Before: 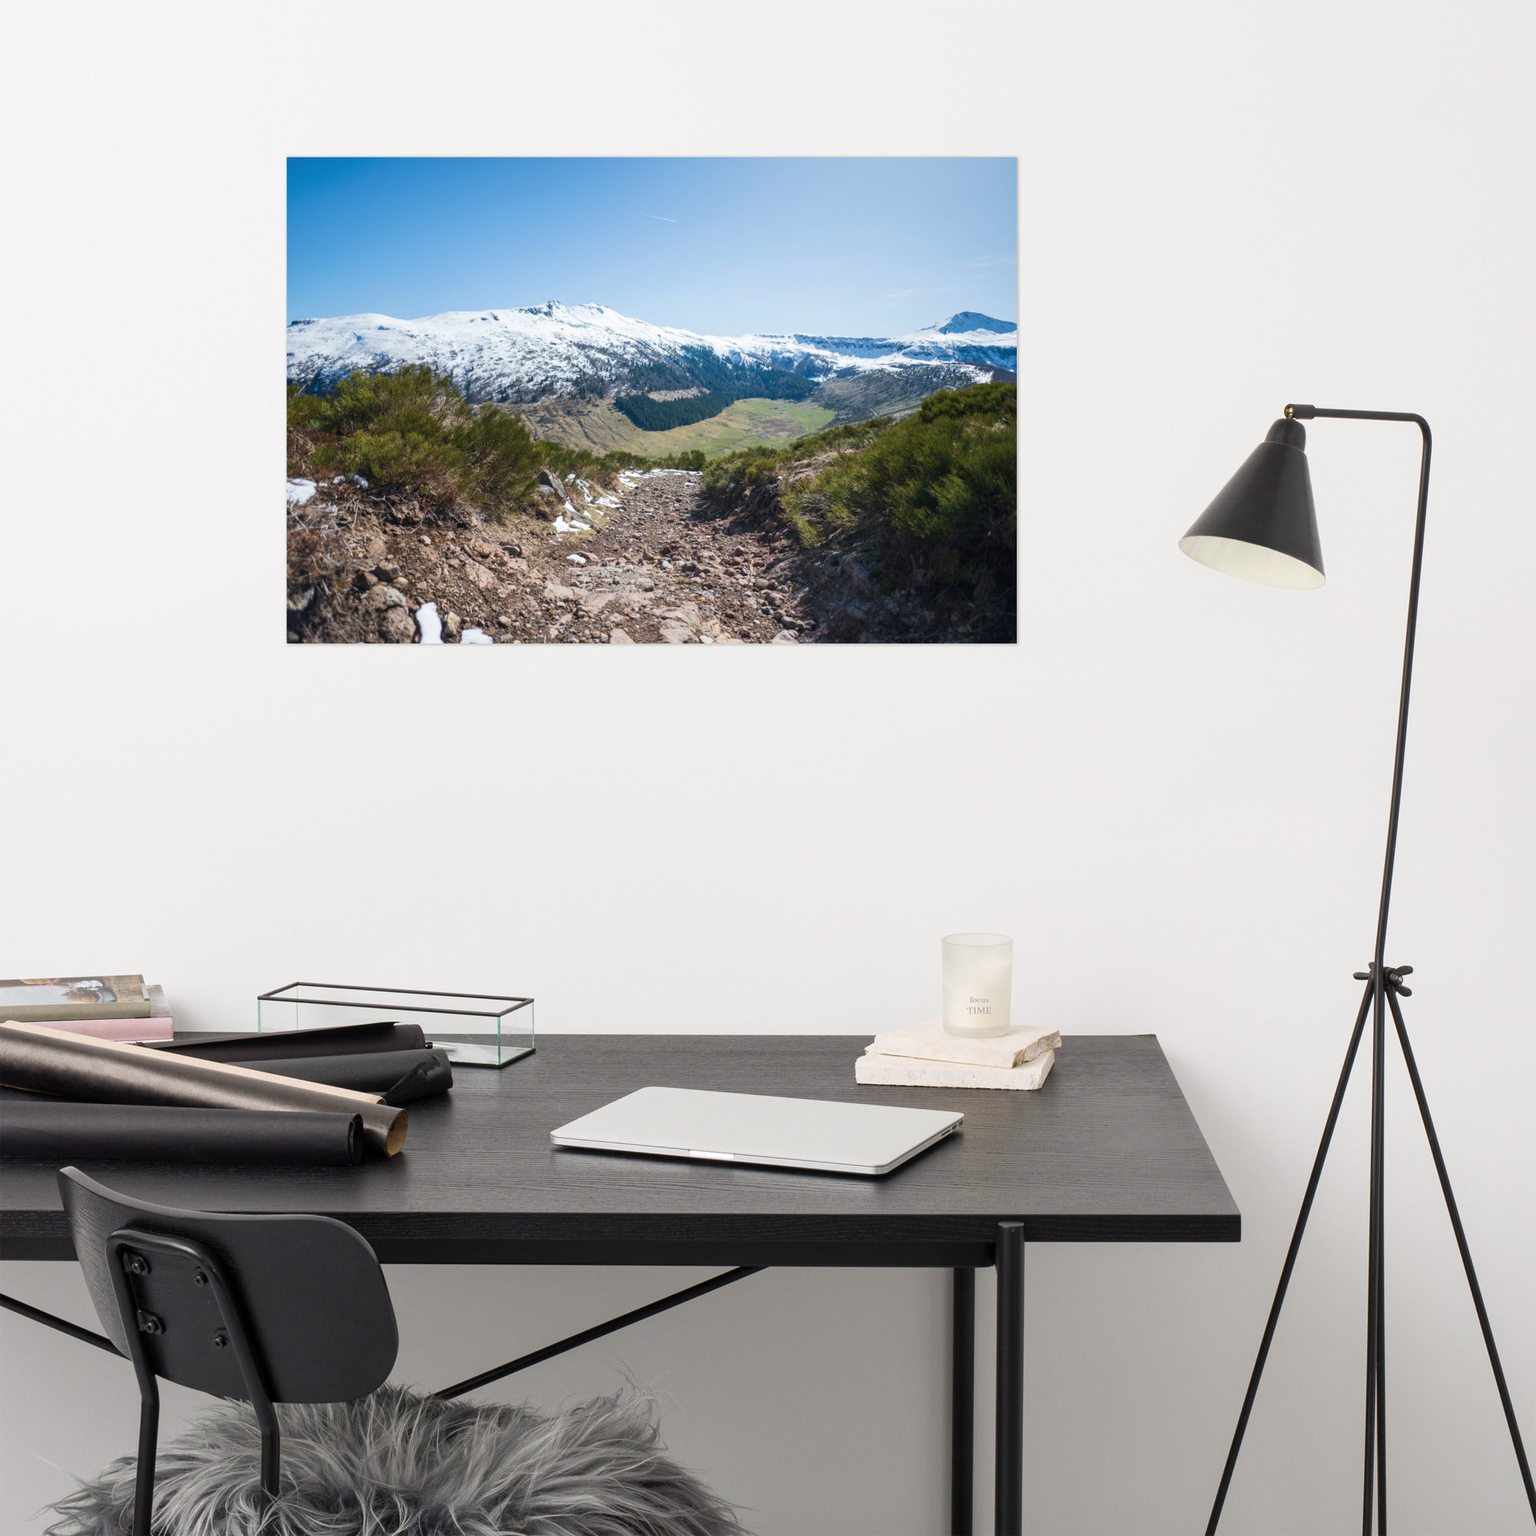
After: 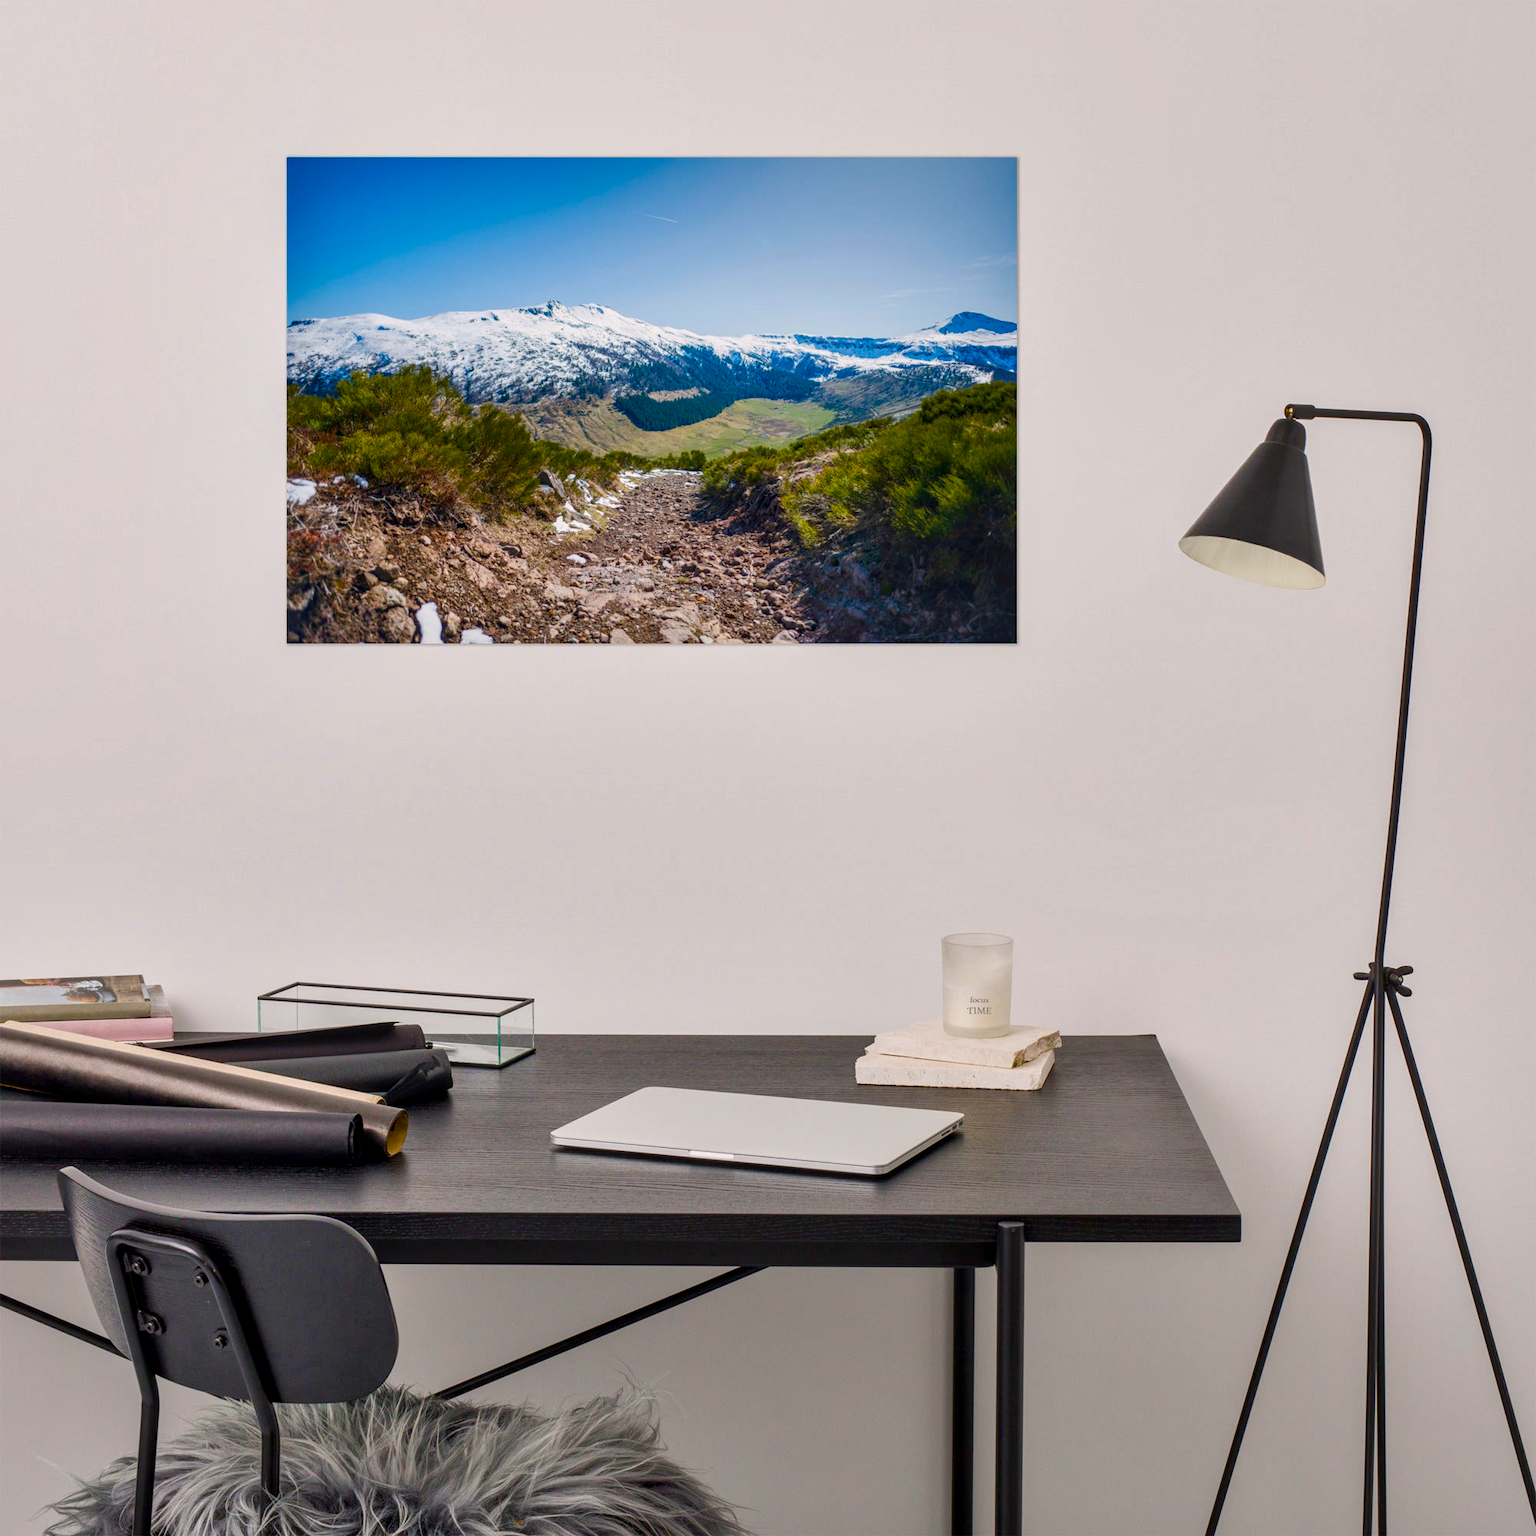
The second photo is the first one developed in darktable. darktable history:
shadows and highlights: shadows 60.81, soften with gaussian
exposure: black level correction 0.001, exposure -0.204 EV, compensate highlight preservation false
local contrast: on, module defaults
color balance rgb: highlights gain › chroma 0.981%, highlights gain › hue 29.44°, perceptual saturation grading › global saturation 25.469%, perceptual saturation grading › highlights -50.577%, perceptual saturation grading › shadows 30.434%, global vibrance 59.336%
